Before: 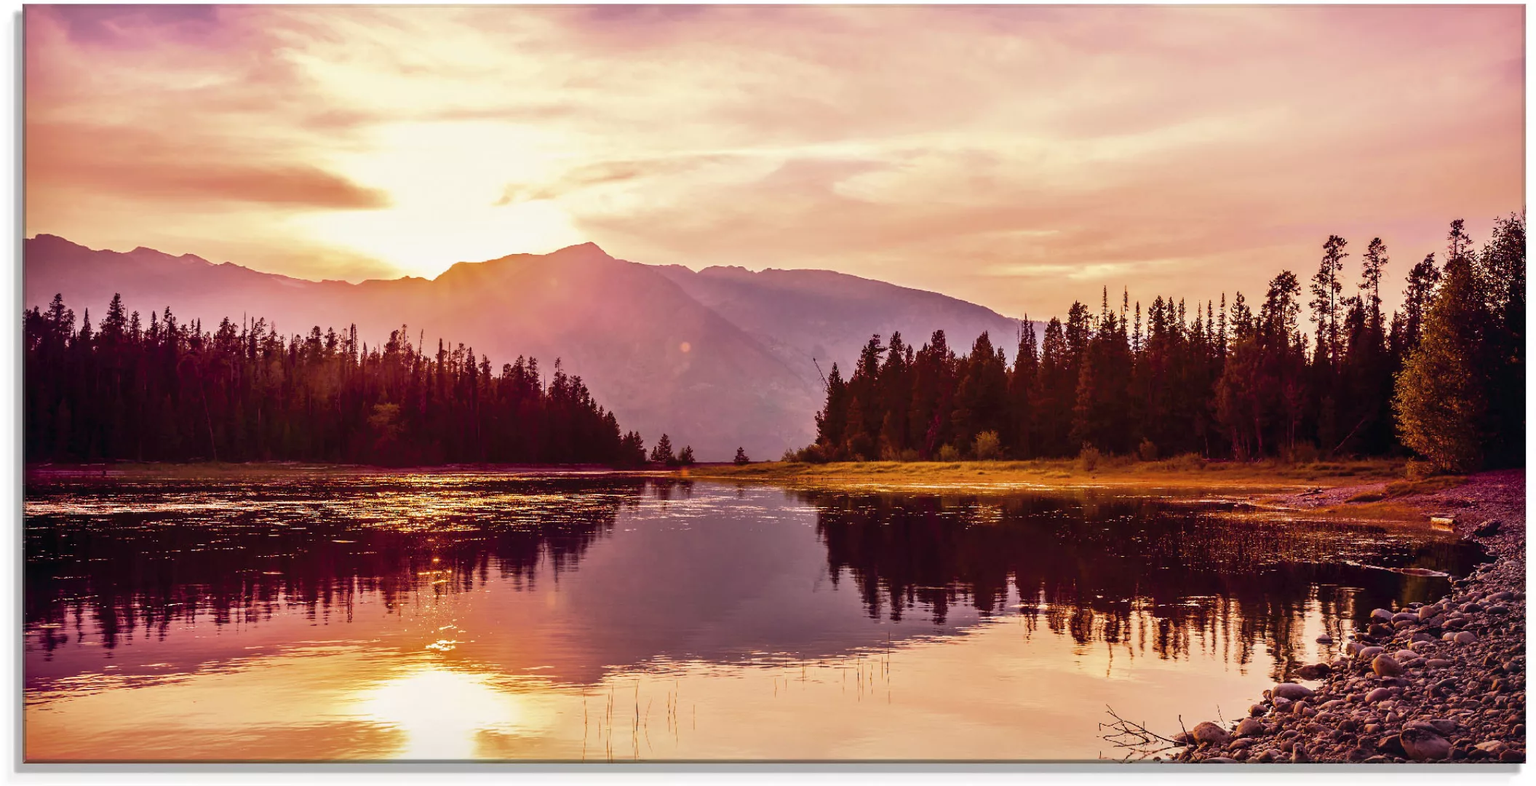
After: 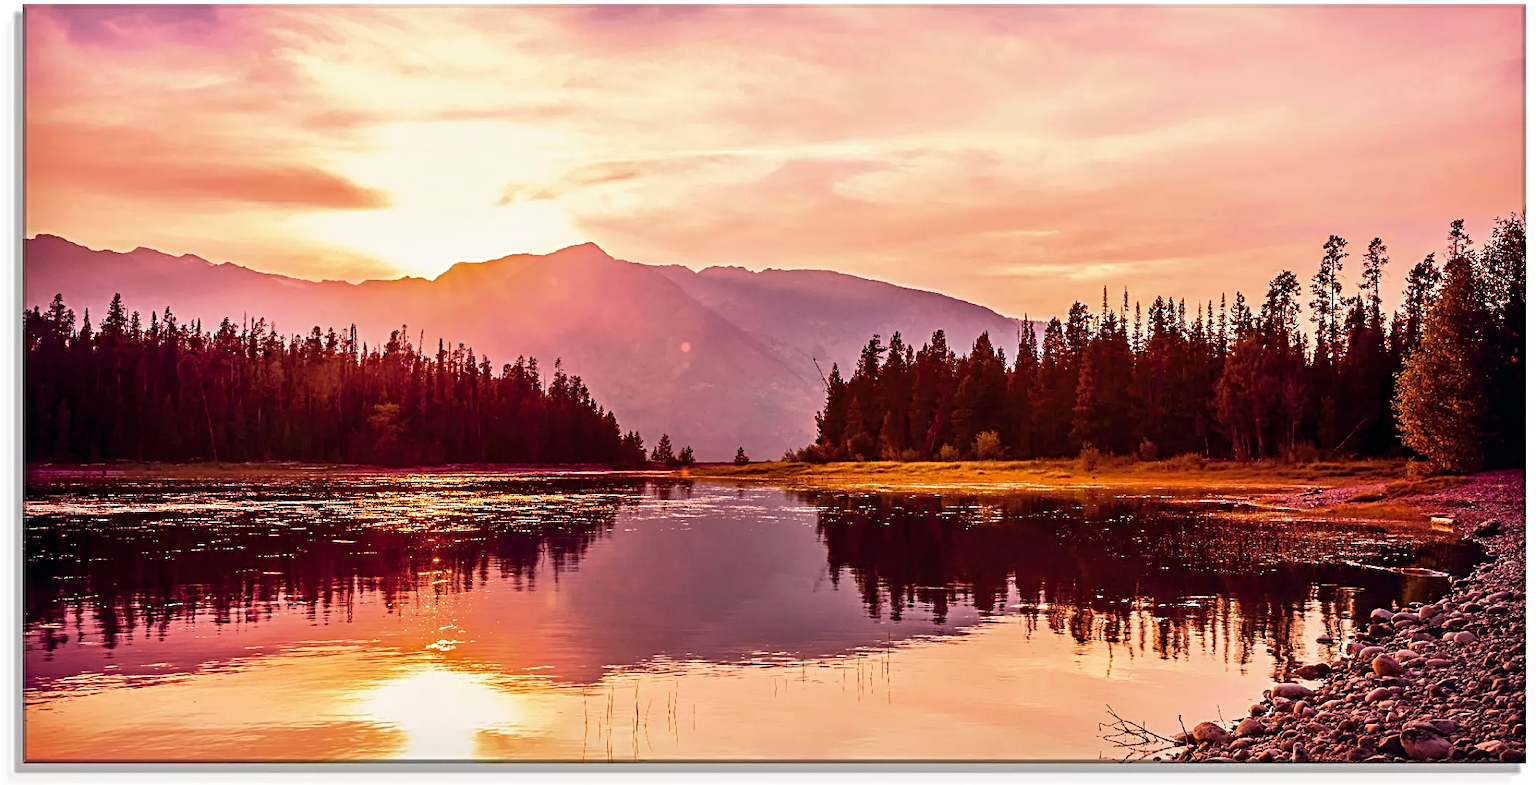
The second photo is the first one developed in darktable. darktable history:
sharpen: radius 3.961
